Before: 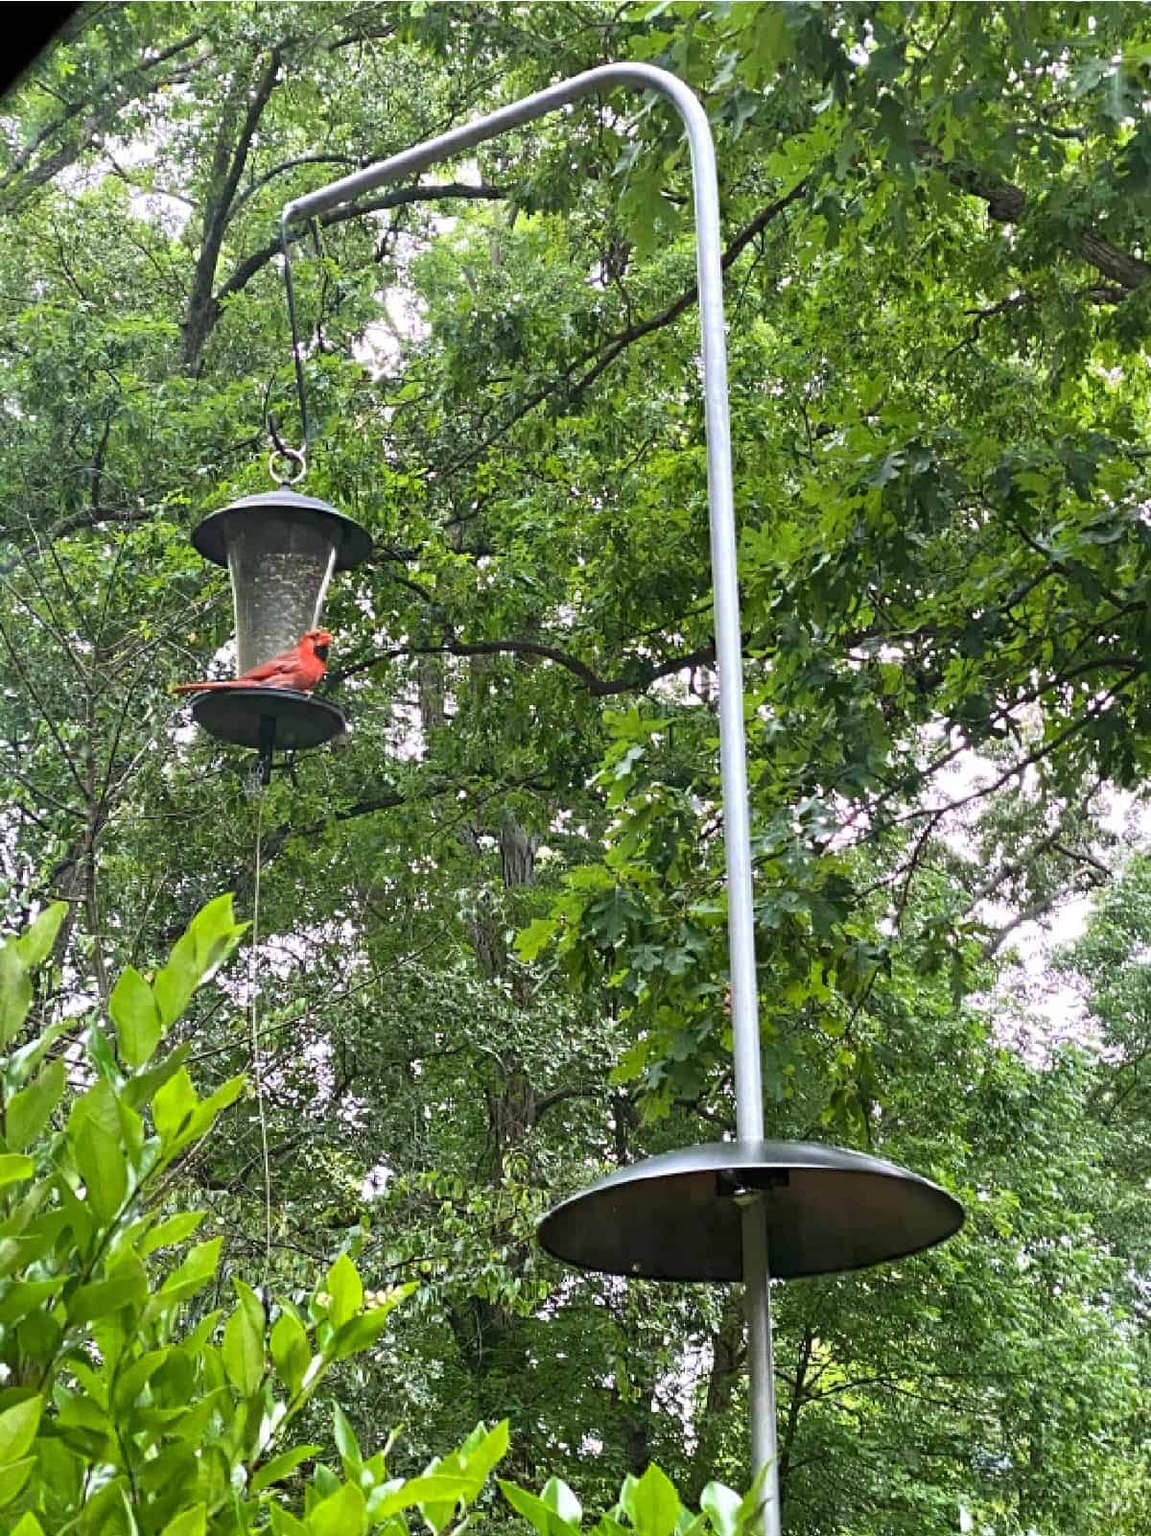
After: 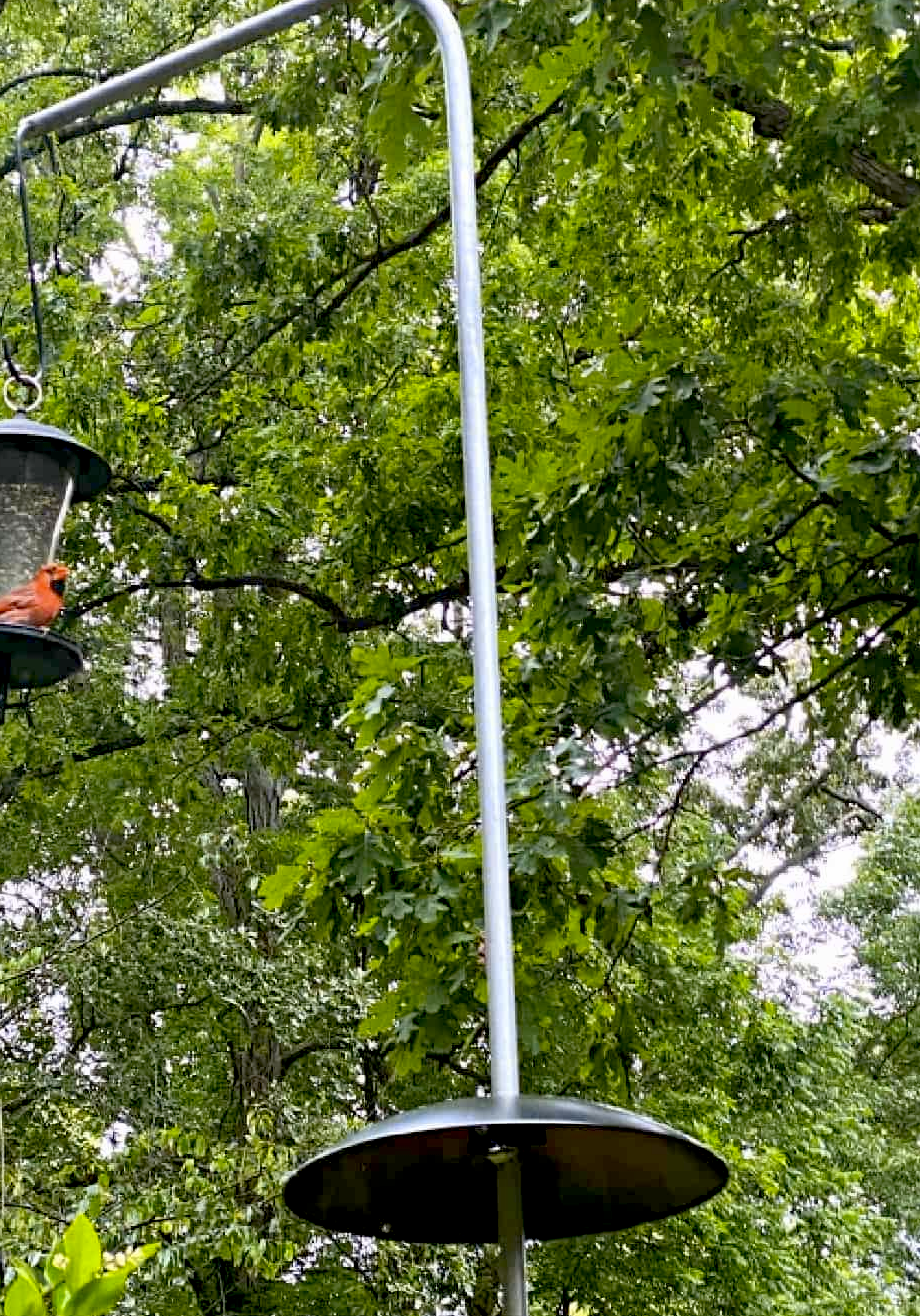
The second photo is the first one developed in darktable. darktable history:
crop: left 23.095%, top 5.827%, bottom 11.854%
exposure: black level correction 0.016, exposure -0.009 EV, compensate highlight preservation false
color contrast: green-magenta contrast 0.85, blue-yellow contrast 1.25, unbound 0
